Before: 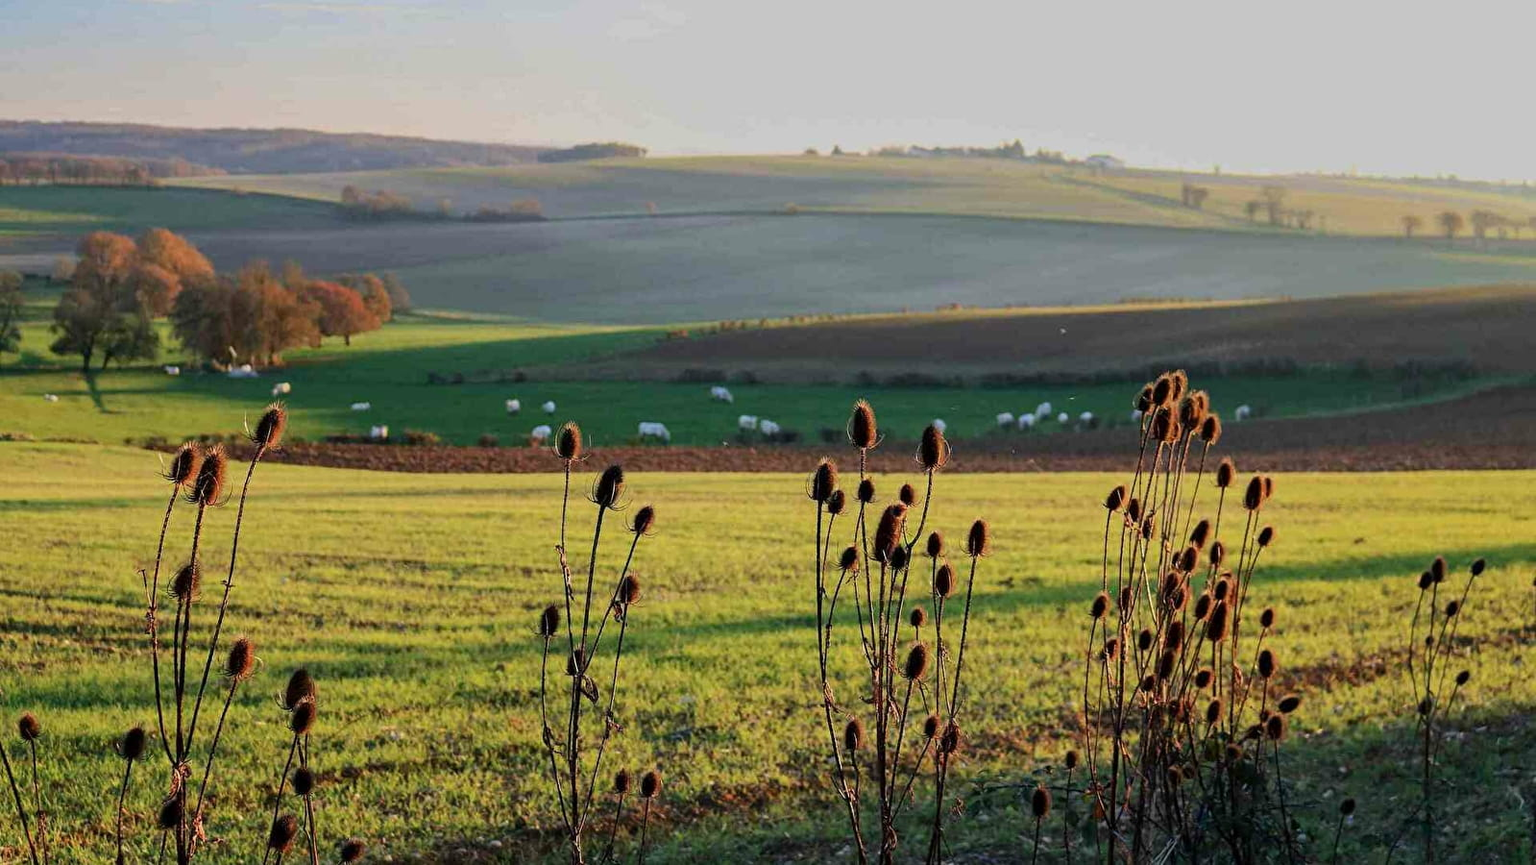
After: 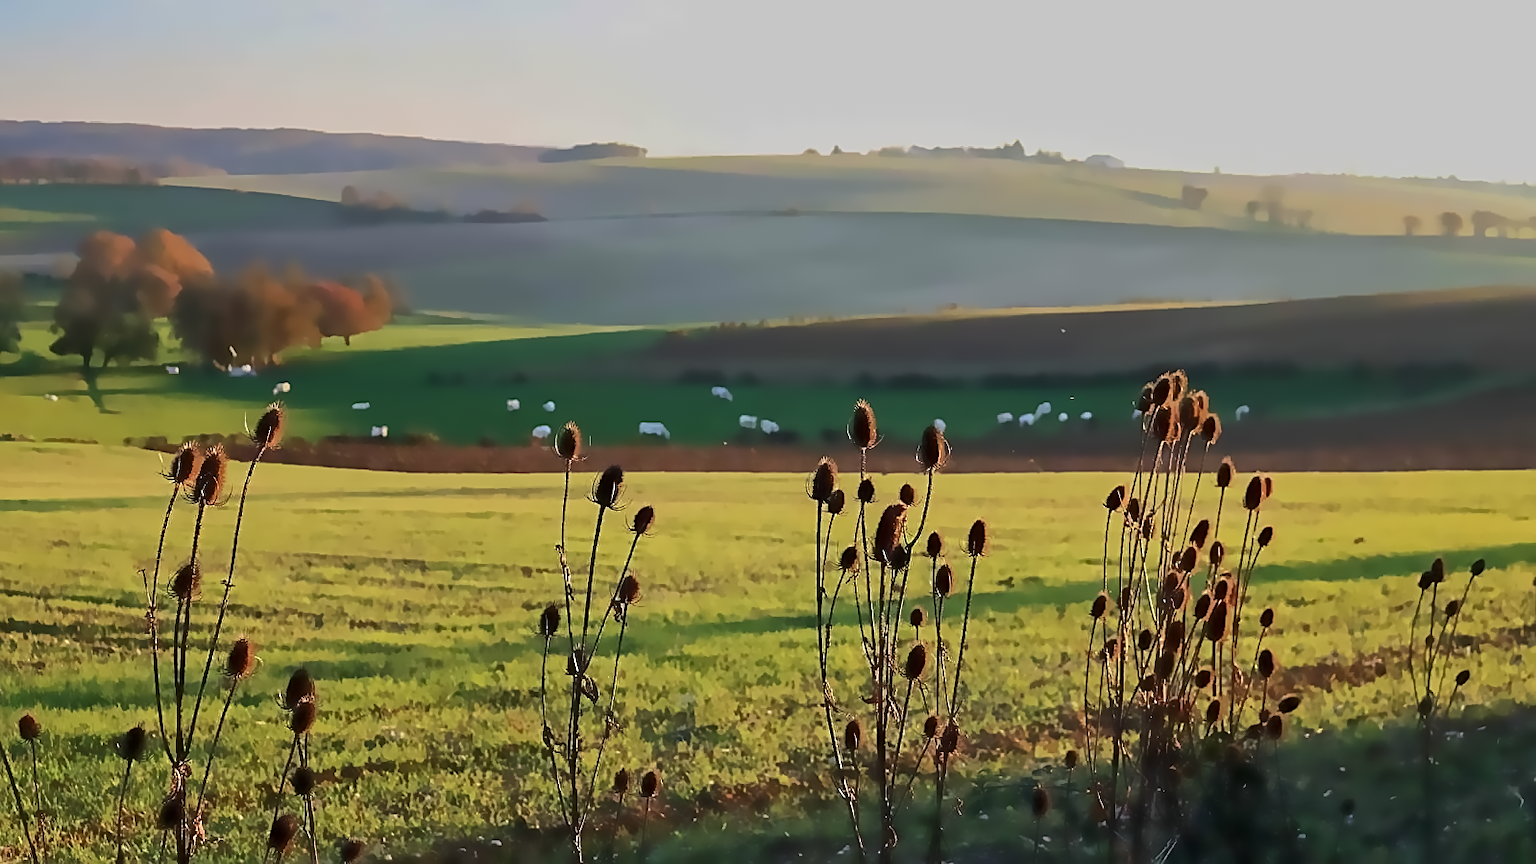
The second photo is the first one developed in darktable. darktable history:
astrophoto denoise: patch size 4, strength 100%, luma 25% | blend: blend mode average, opacity 100%; mask: uniform (no mask)
sharpen: on, module defaults
contrast equalizer: octaves 7, y [[0.5, 0.502, 0.506, 0.511, 0.52, 0.537], [0.5 ×6], [0.505, 0.509, 0.518, 0.534, 0.553, 0.561], [0 ×6], [0 ×6]]
denoise (profiled) "2": strength 0.5, central pixel weight 0, a [-1, 0, 0], y [[0, 0, 0.5 ×5] ×4, [0.5 ×7], [0.5 ×7]], fix various bugs in algorithm false, upgrade profiled transform false, color mode RGB, compensate highlight preservation false | blend: blend mode average, opacity 25%; mask: uniform (no mask)
denoise (profiled) #2: patch size 4, central pixel weight 0, a [-1, 0, 0], y [[0, 0, 0.5 ×5] ×4, [0.5 ×7], [0.5 ×7]], fix various bugs in algorithm false, upgrade profiled transform false, color mode RGB, compensate highlight preservation false | blend: blend mode HSV color, opacity 50%; mask: uniform (no mask)
denoise (profiled) "1": patch size 4, central pixel weight 0, a [-1, 0, 0], mode non-local means, y [[0, 0, 0.5 ×5] ×4, [0.5 ×7], [0.5 ×7]], fix various bugs in algorithm false, upgrade profiled transform false, color mode RGB, compensate highlight preservation false | blend: blend mode HSV value, opacity 20%; mask: uniform (no mask)
surface blur "1": radius 9, red 0.1, green 0.05, blue 0.1 | blend: blend mode HSV color, opacity 50%; mask: uniform (no mask)
surface blur "2": radius 5, red 0.1, green 0.05, blue 0.1 | blend: blend mode average, opacity 25%; mask: uniform (no mask)
